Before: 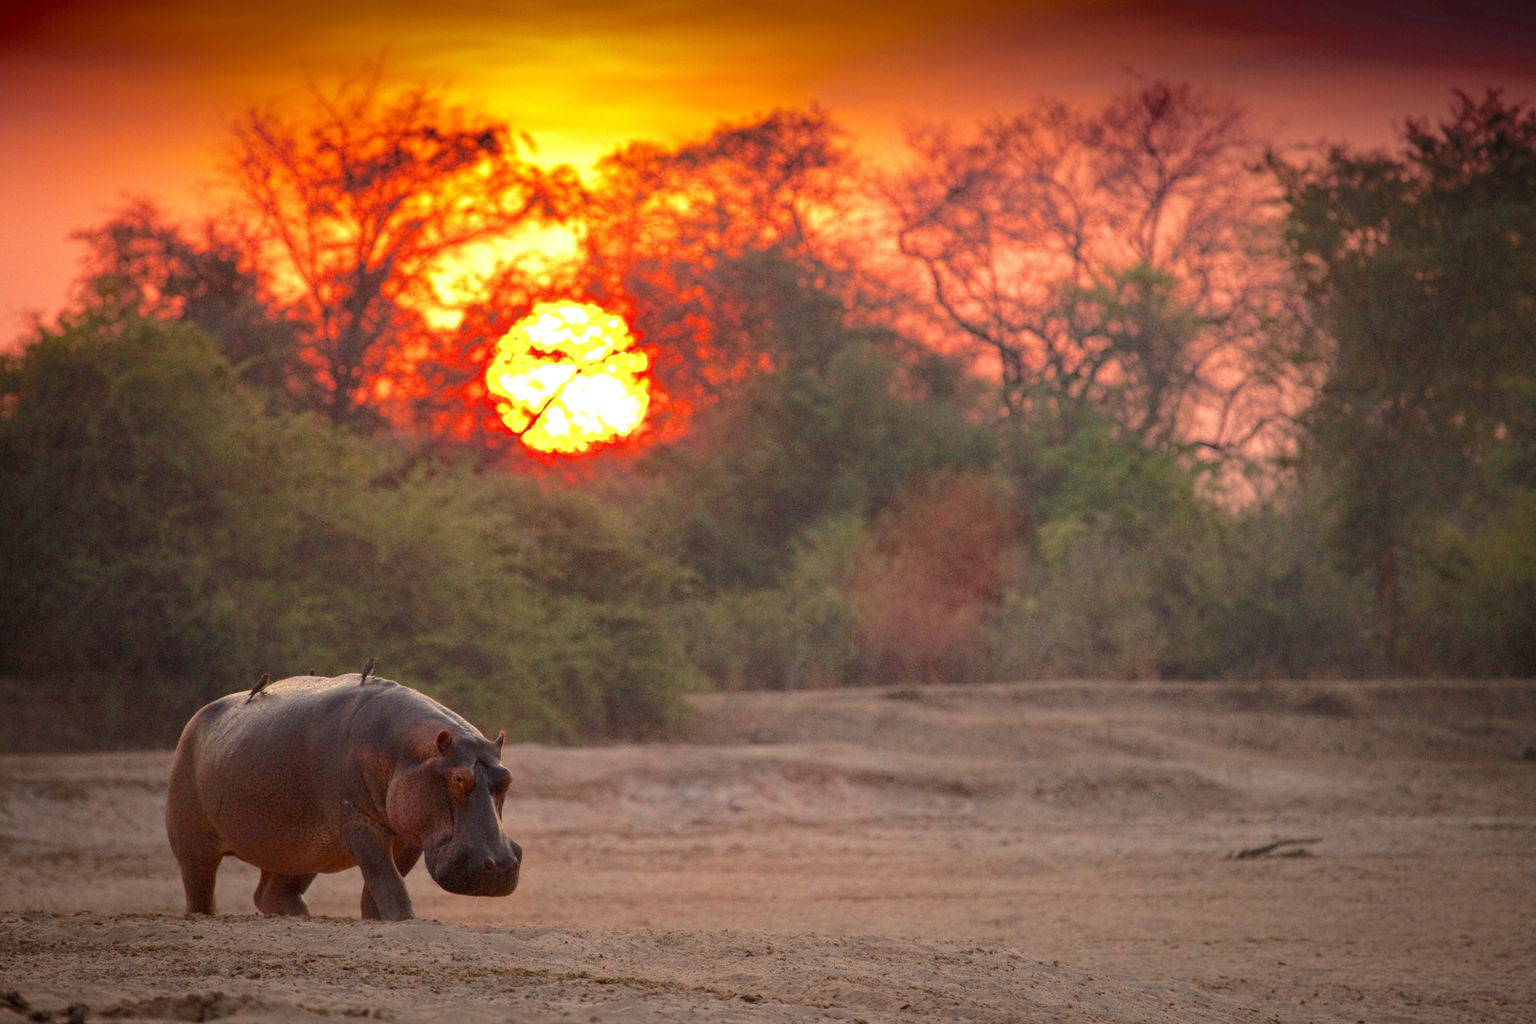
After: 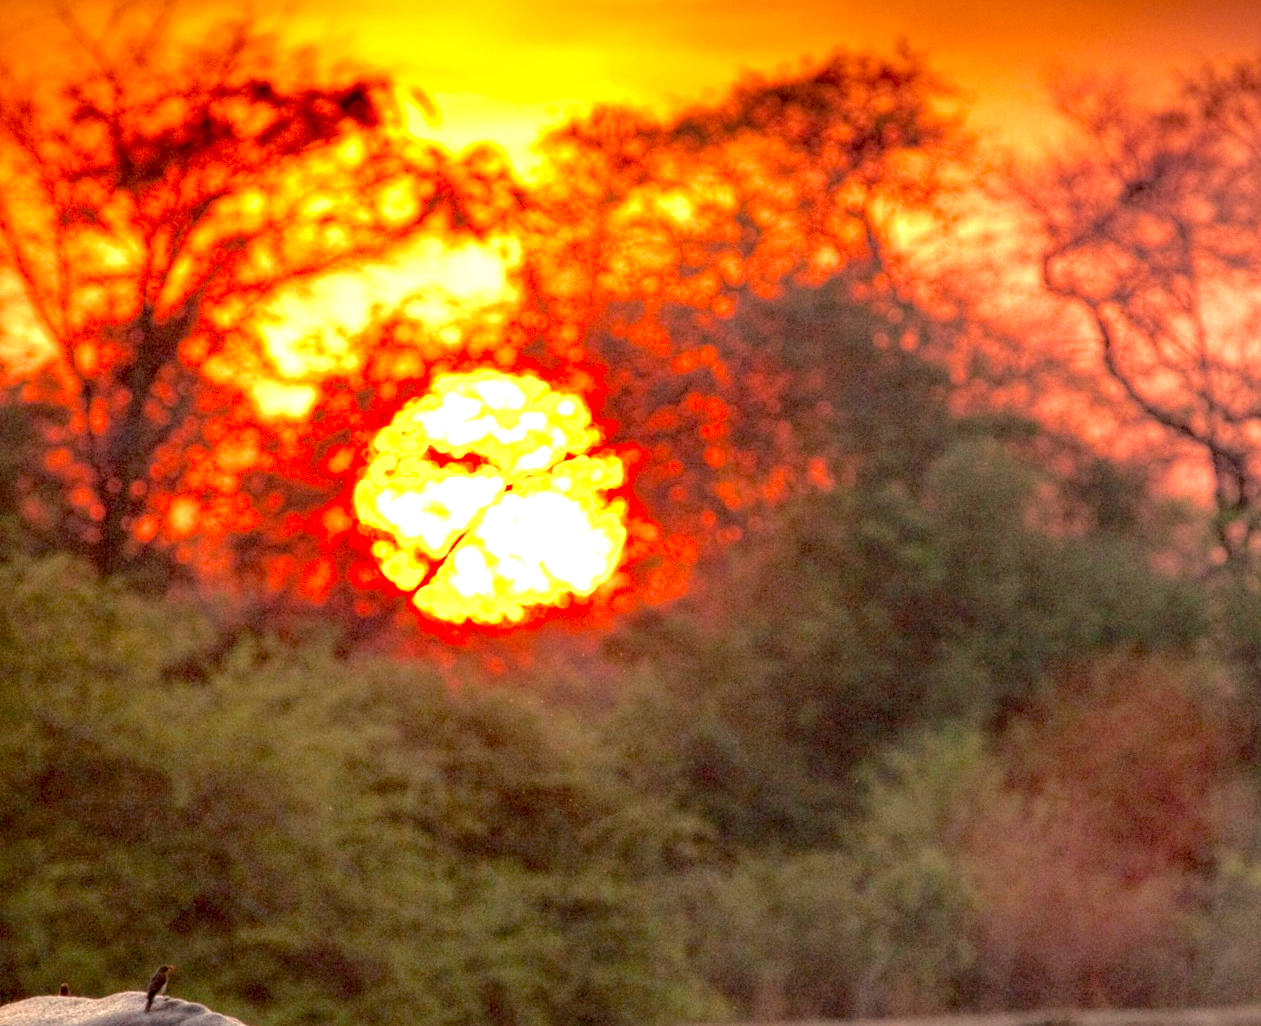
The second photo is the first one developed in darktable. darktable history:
local contrast: highlights 100%, shadows 100%, detail 120%, midtone range 0.2
exposure: black level correction 0.031, exposure 0.304 EV, compensate highlight preservation false
crop: left 17.835%, top 7.675%, right 32.881%, bottom 32.213%
